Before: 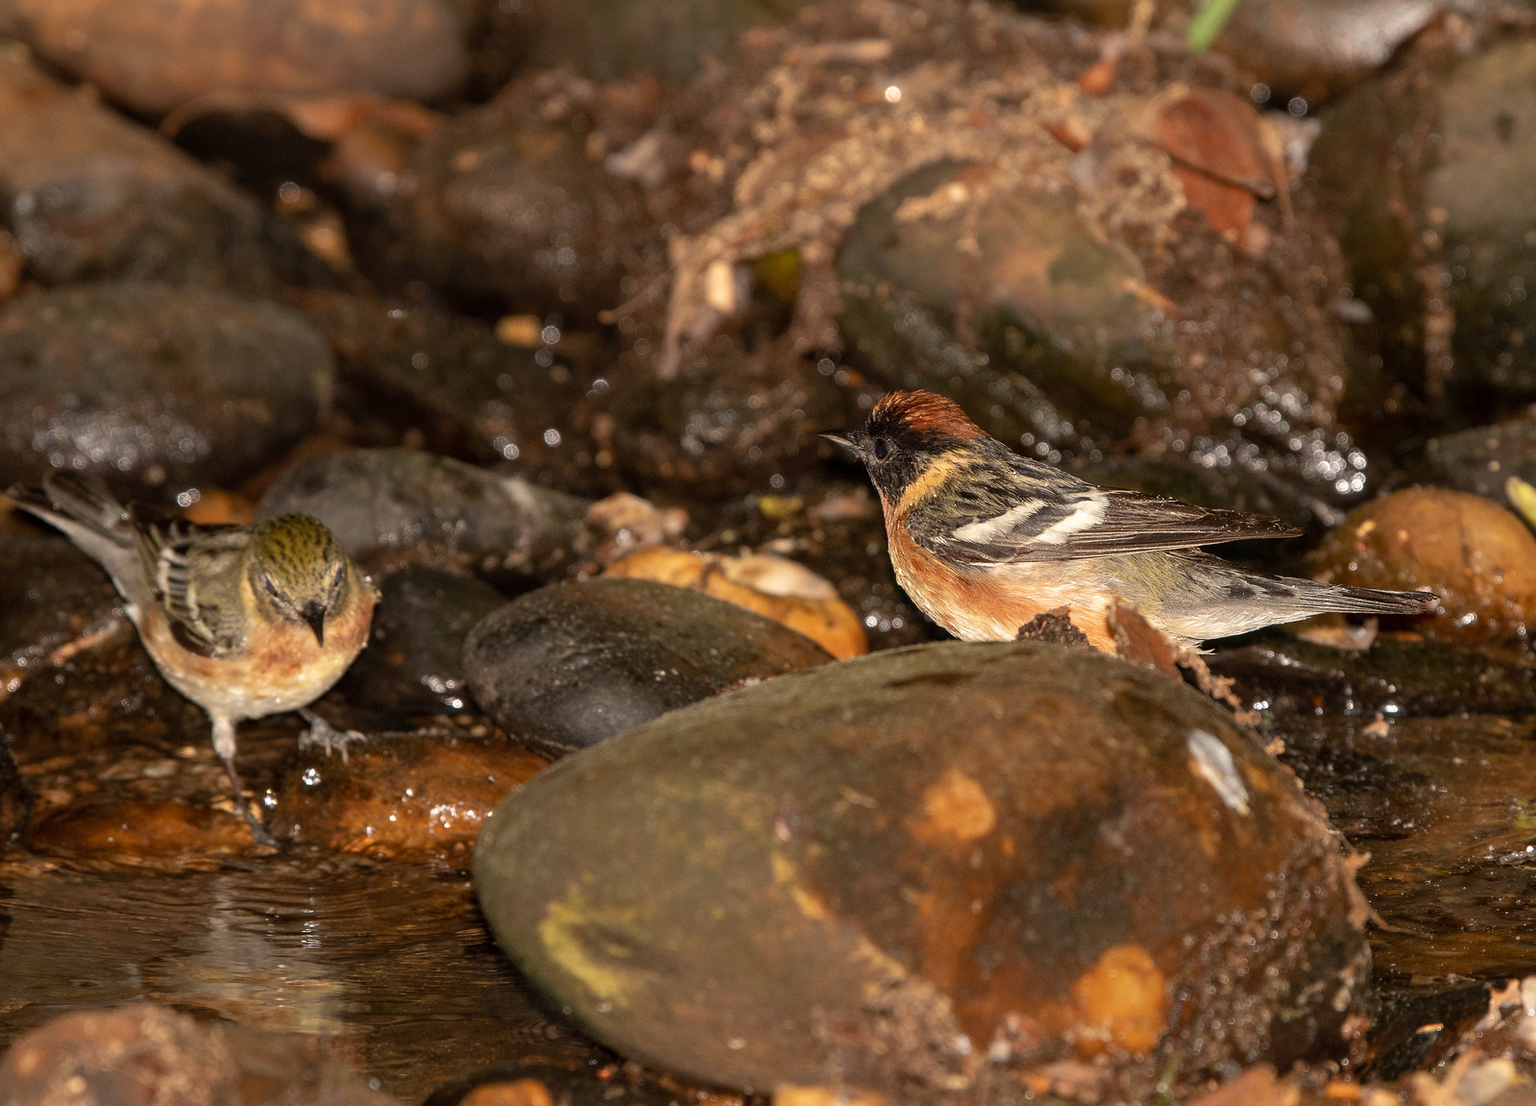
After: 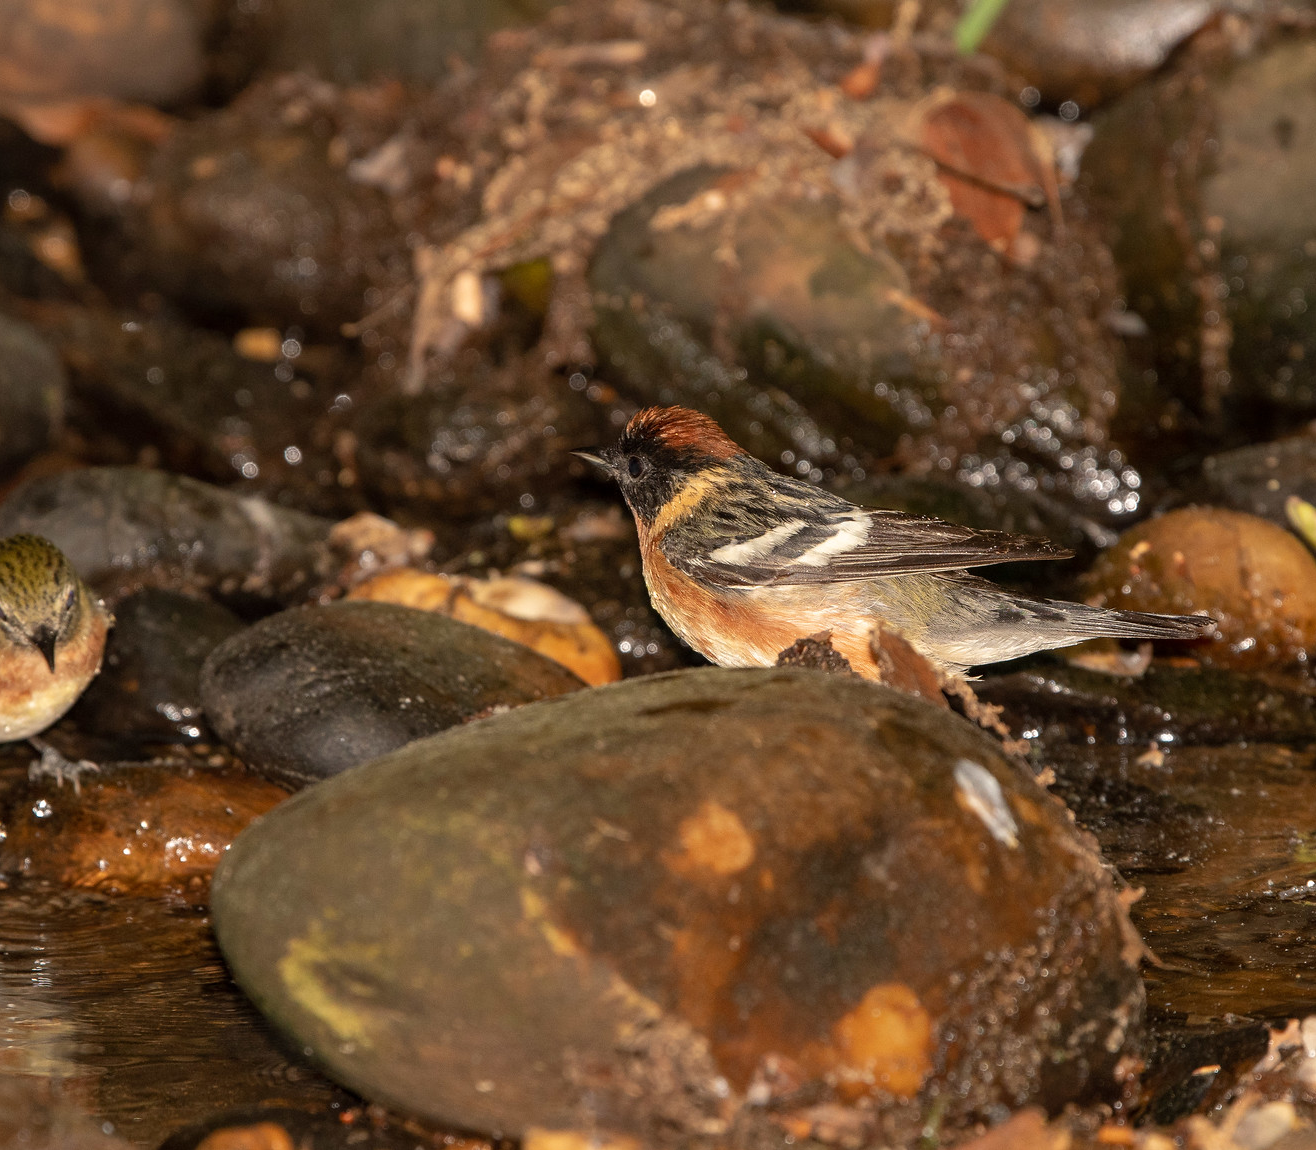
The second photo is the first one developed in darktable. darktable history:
crop: left 17.64%, bottom 0.036%
